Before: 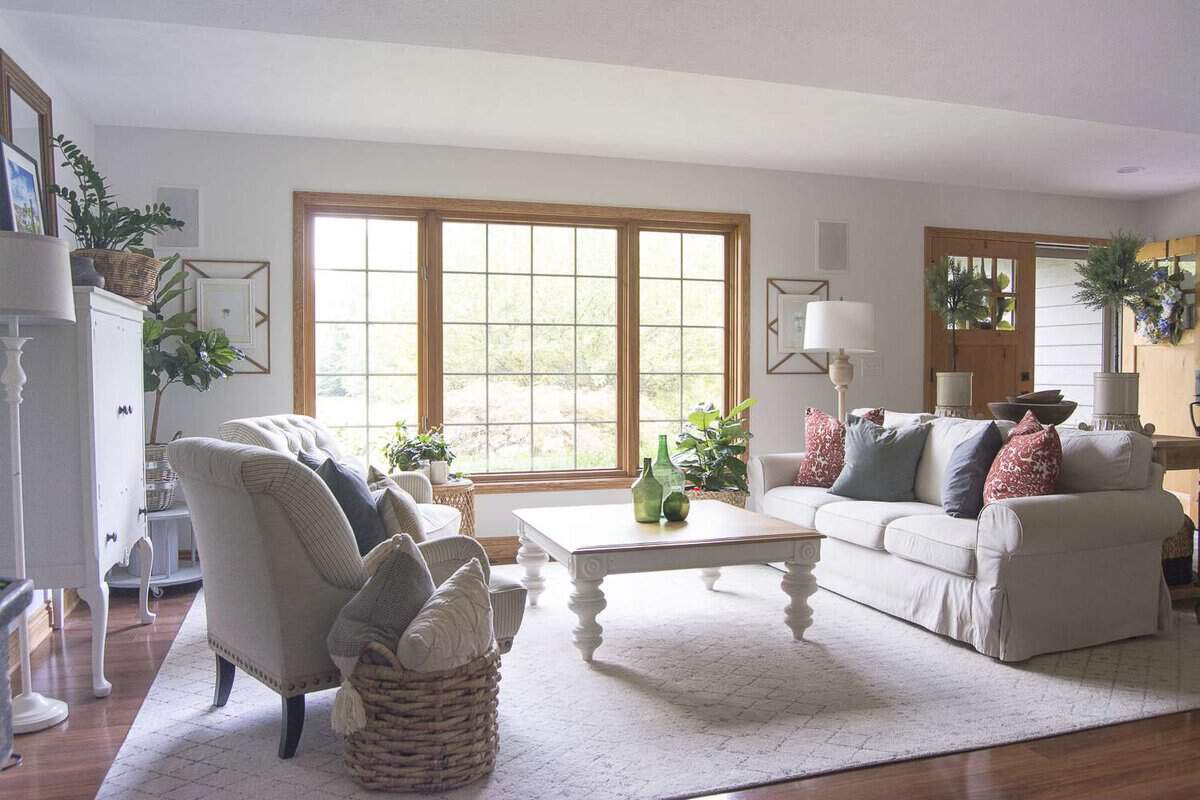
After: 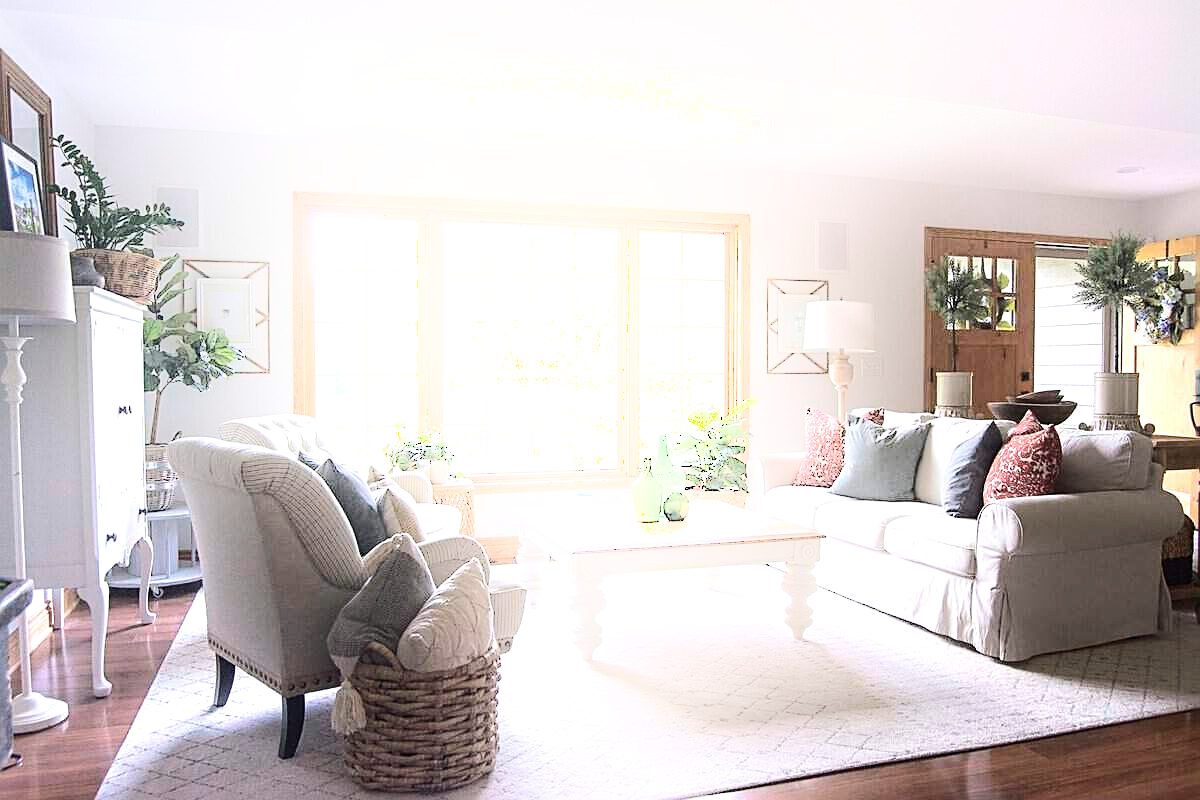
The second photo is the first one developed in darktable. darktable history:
shadows and highlights: shadows -21.3, highlights 100, soften with gaussian
tone equalizer: -8 EV -0.75 EV, -7 EV -0.7 EV, -6 EV -0.6 EV, -5 EV -0.4 EV, -3 EV 0.4 EV, -2 EV 0.6 EV, -1 EV 0.7 EV, +0 EV 0.75 EV, edges refinement/feathering 500, mask exposure compensation -1.57 EV, preserve details no
sharpen: on, module defaults
